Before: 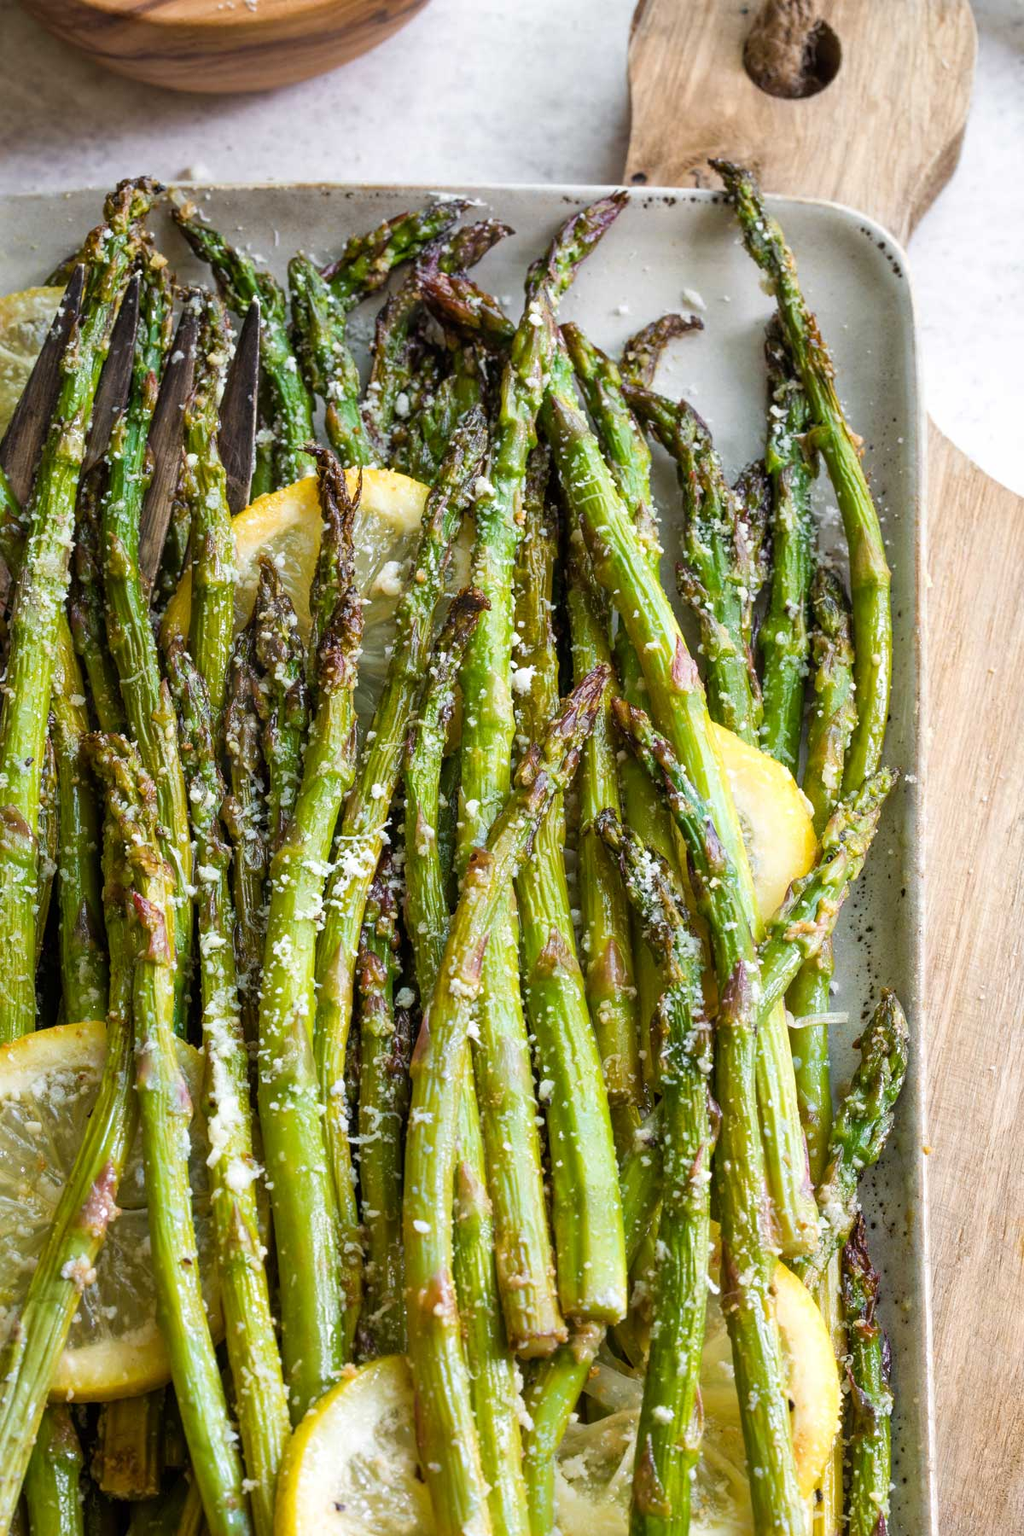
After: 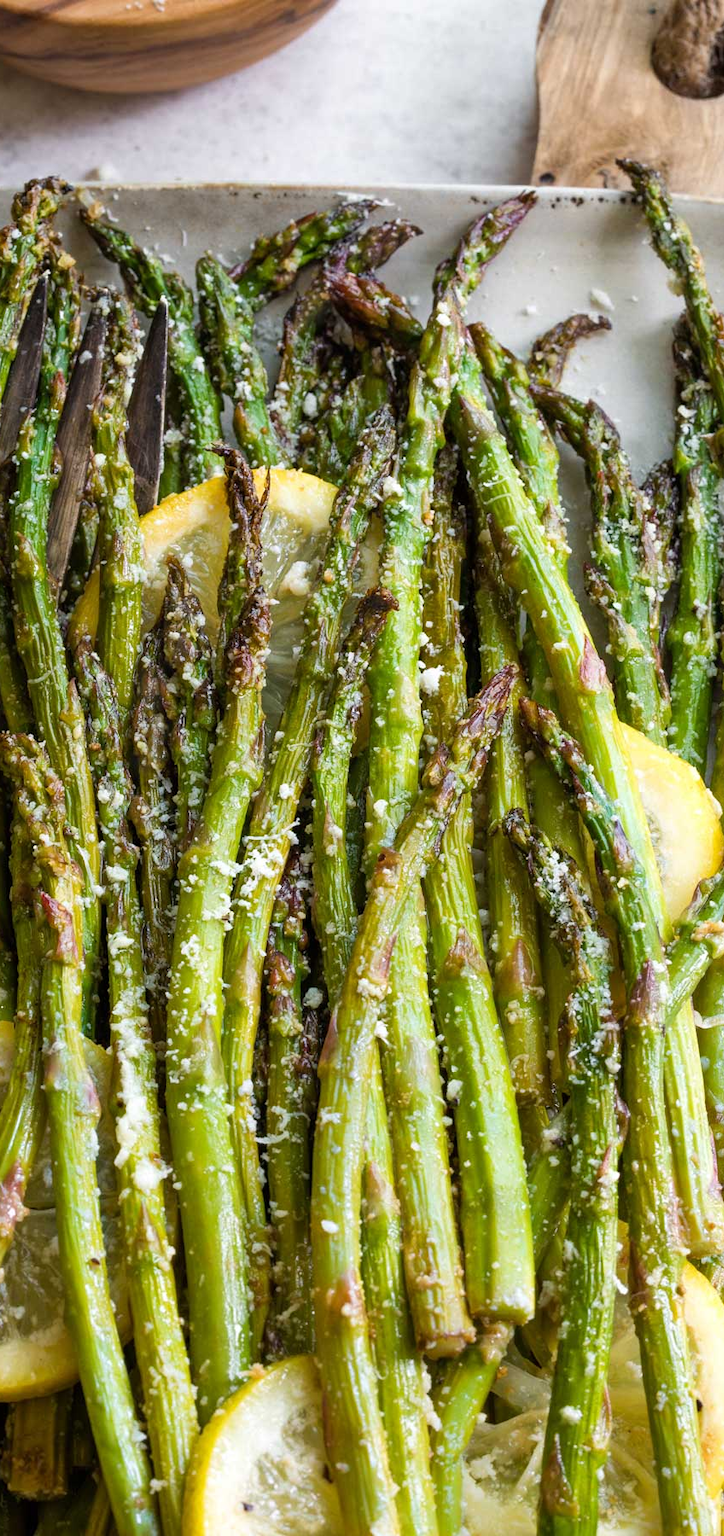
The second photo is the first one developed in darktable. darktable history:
crop and rotate: left 9.071%, right 20.107%
